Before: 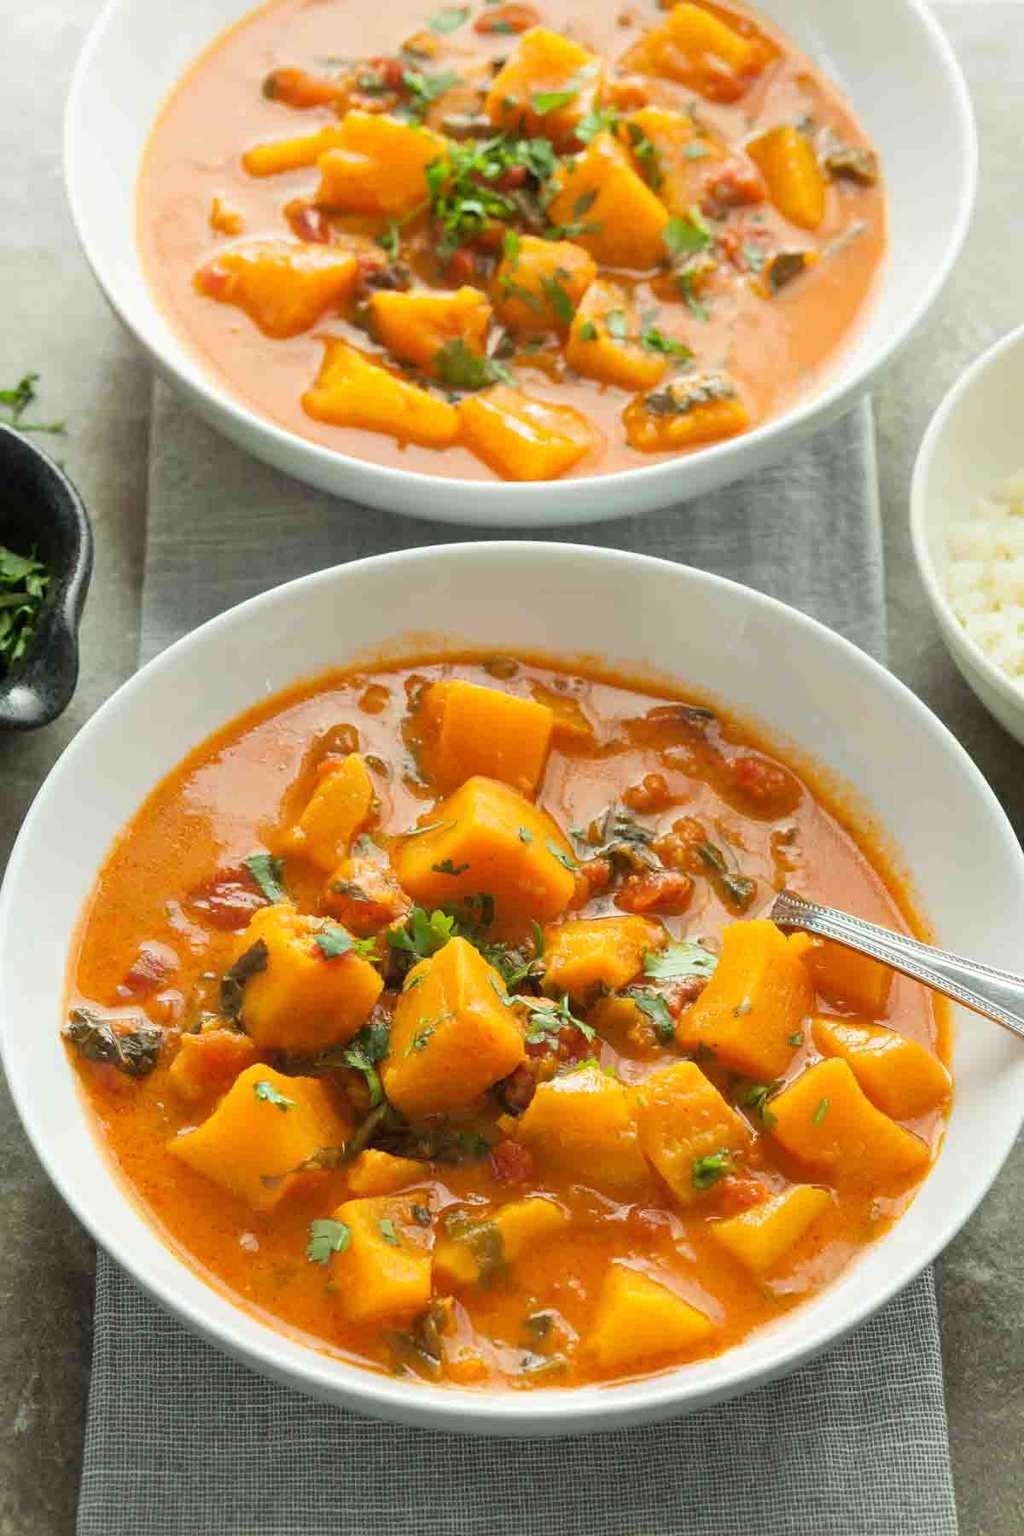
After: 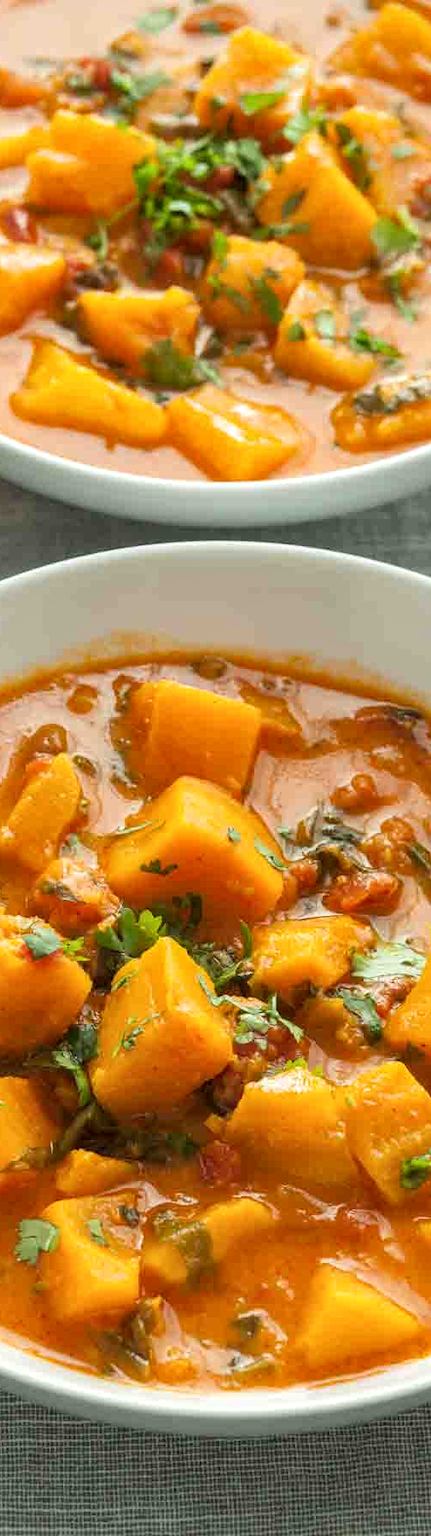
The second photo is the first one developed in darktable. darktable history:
local contrast: on, module defaults
crop: left 28.583%, right 29.231%
